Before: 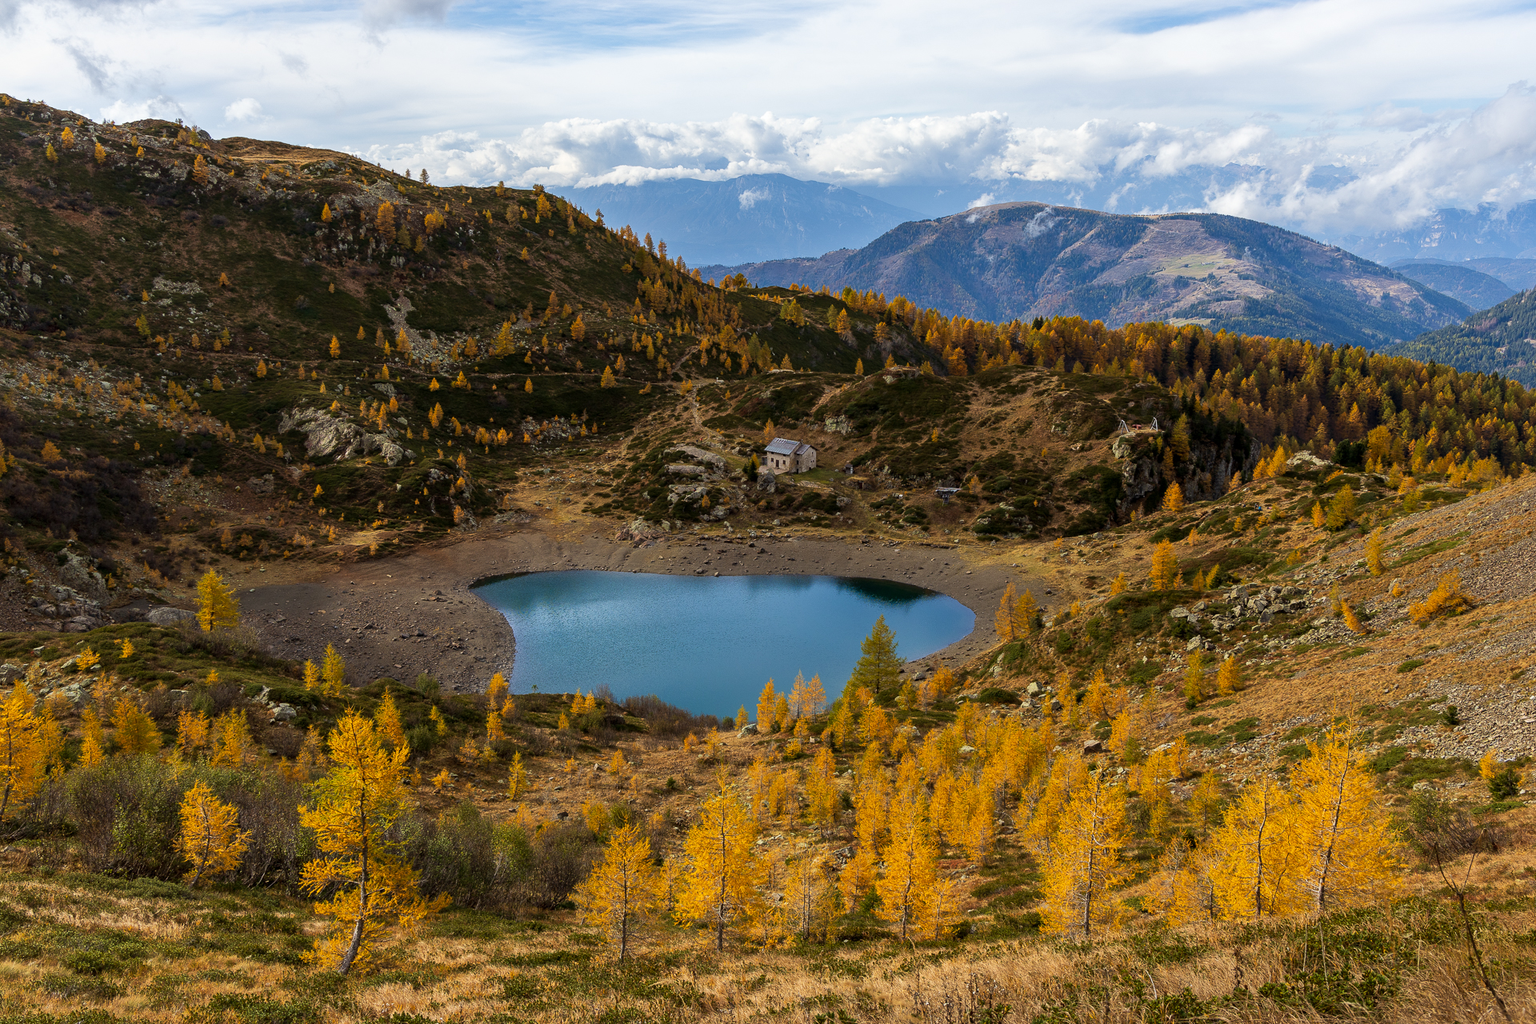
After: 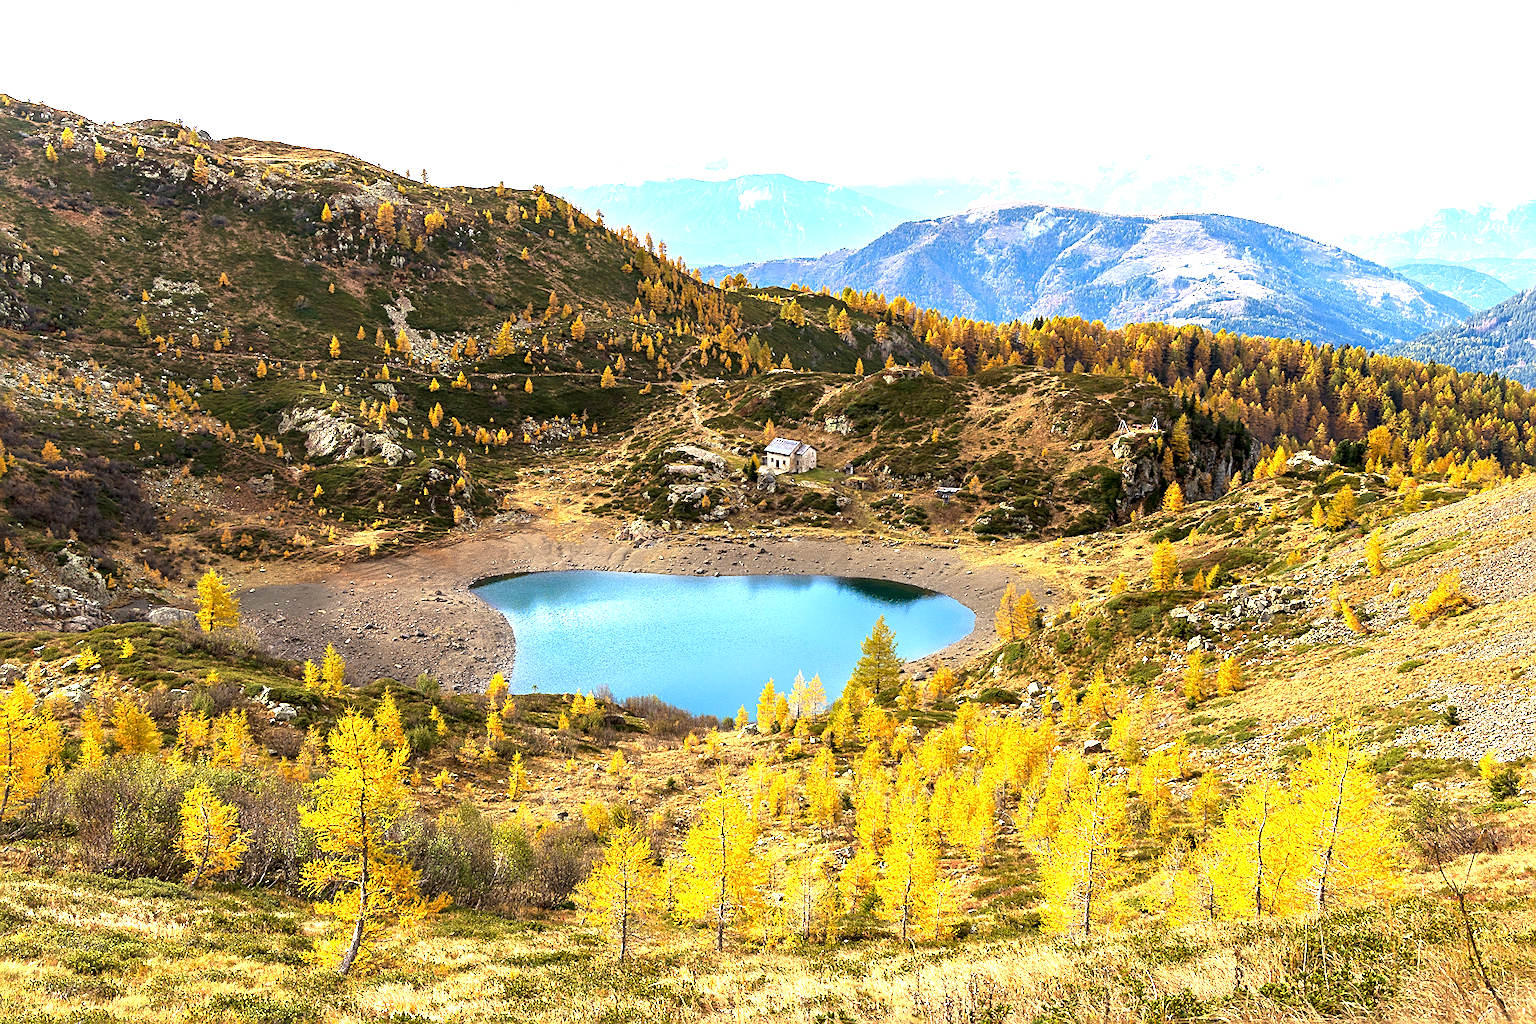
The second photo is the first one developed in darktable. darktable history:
exposure: exposure 1.25 EV, compensate exposure bias true, compensate highlight preservation false
sharpen: on, module defaults
